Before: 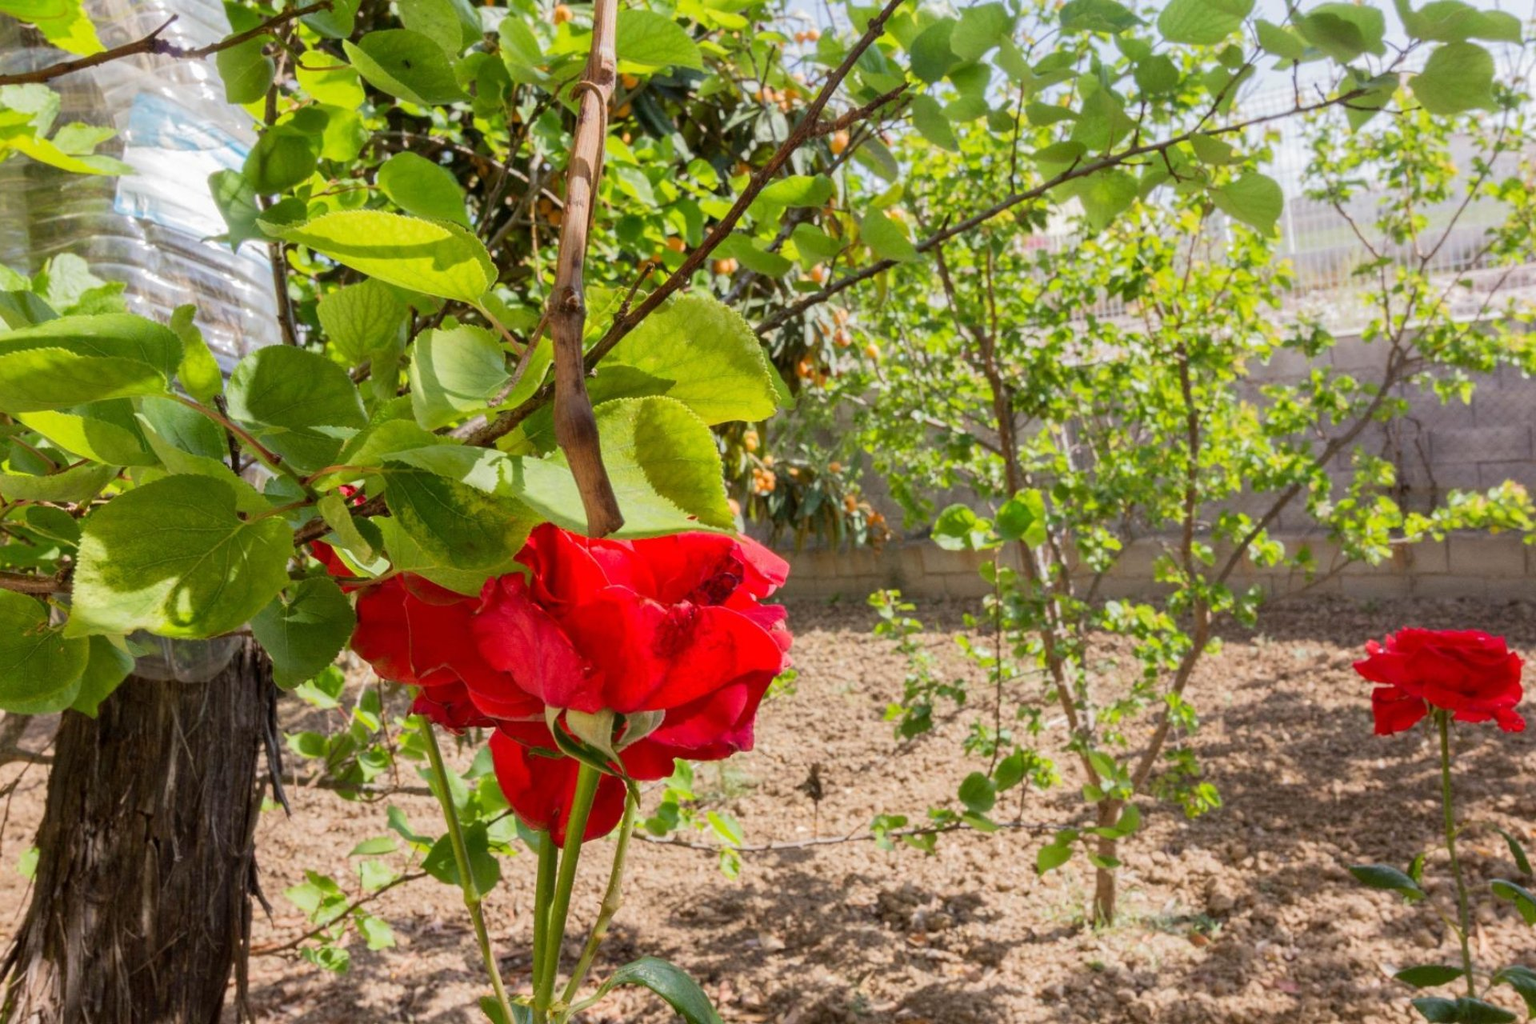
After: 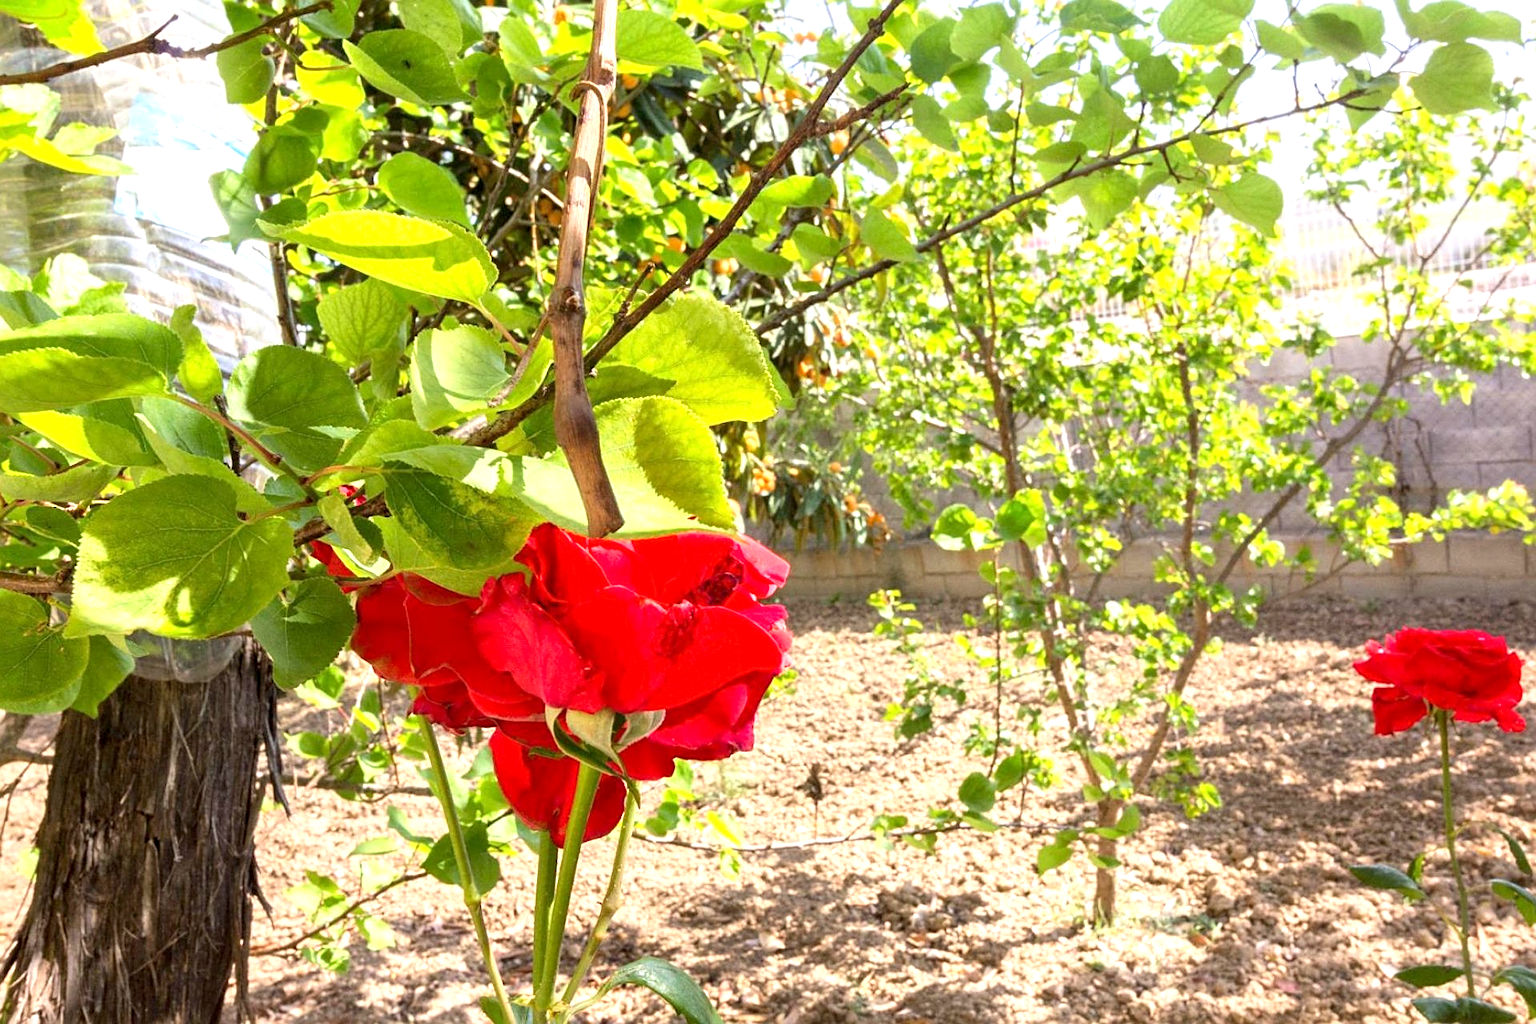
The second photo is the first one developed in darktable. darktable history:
exposure: black level correction 0.001, exposure 0.964 EV, compensate highlight preservation false
sharpen: on, module defaults
